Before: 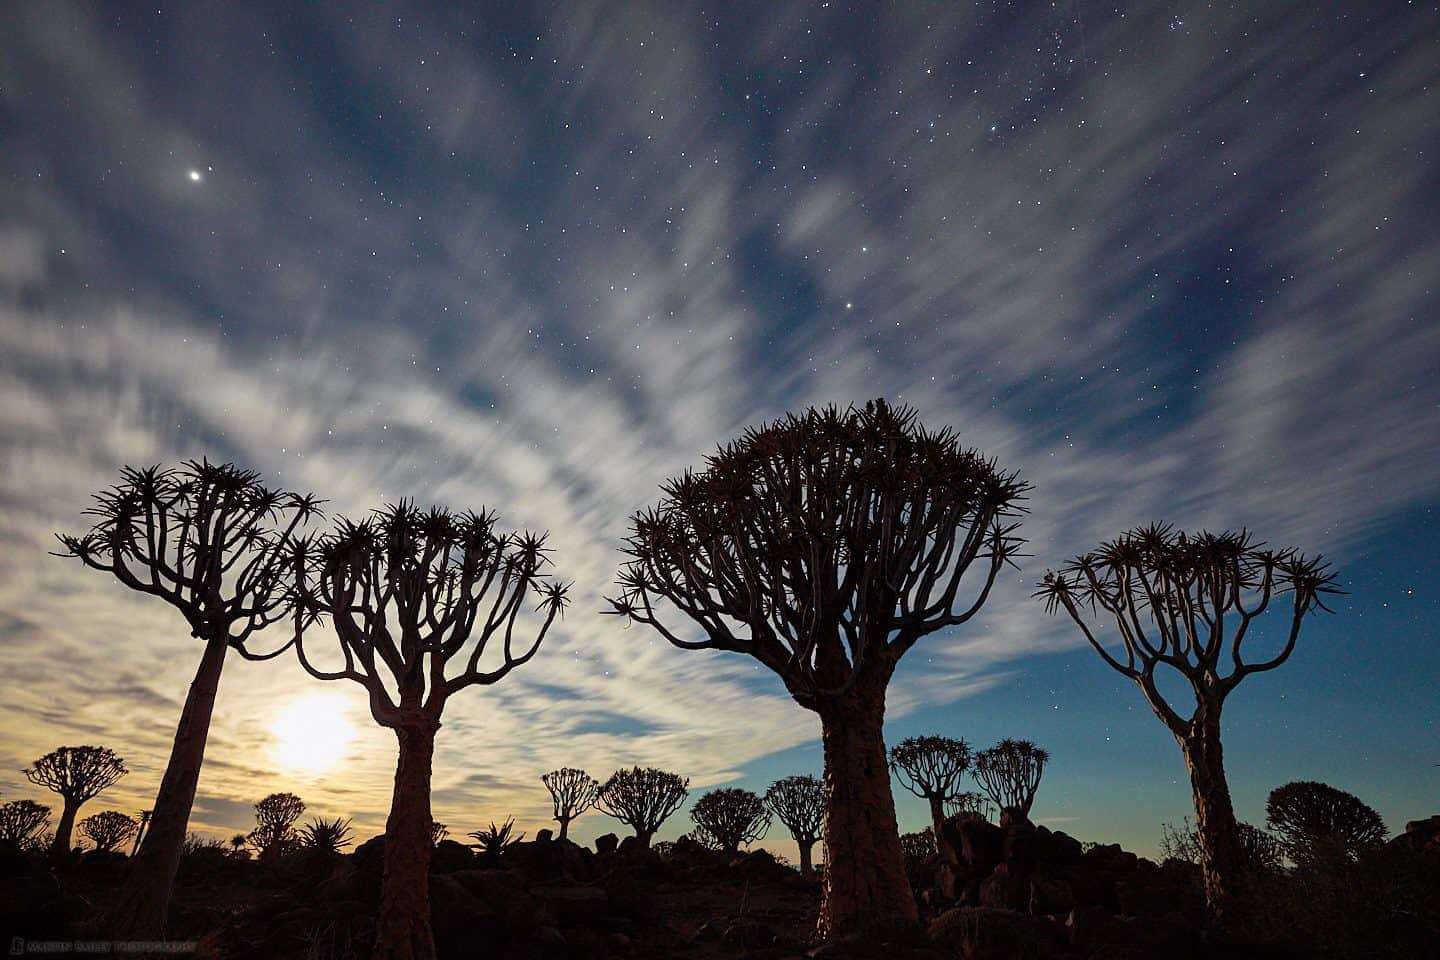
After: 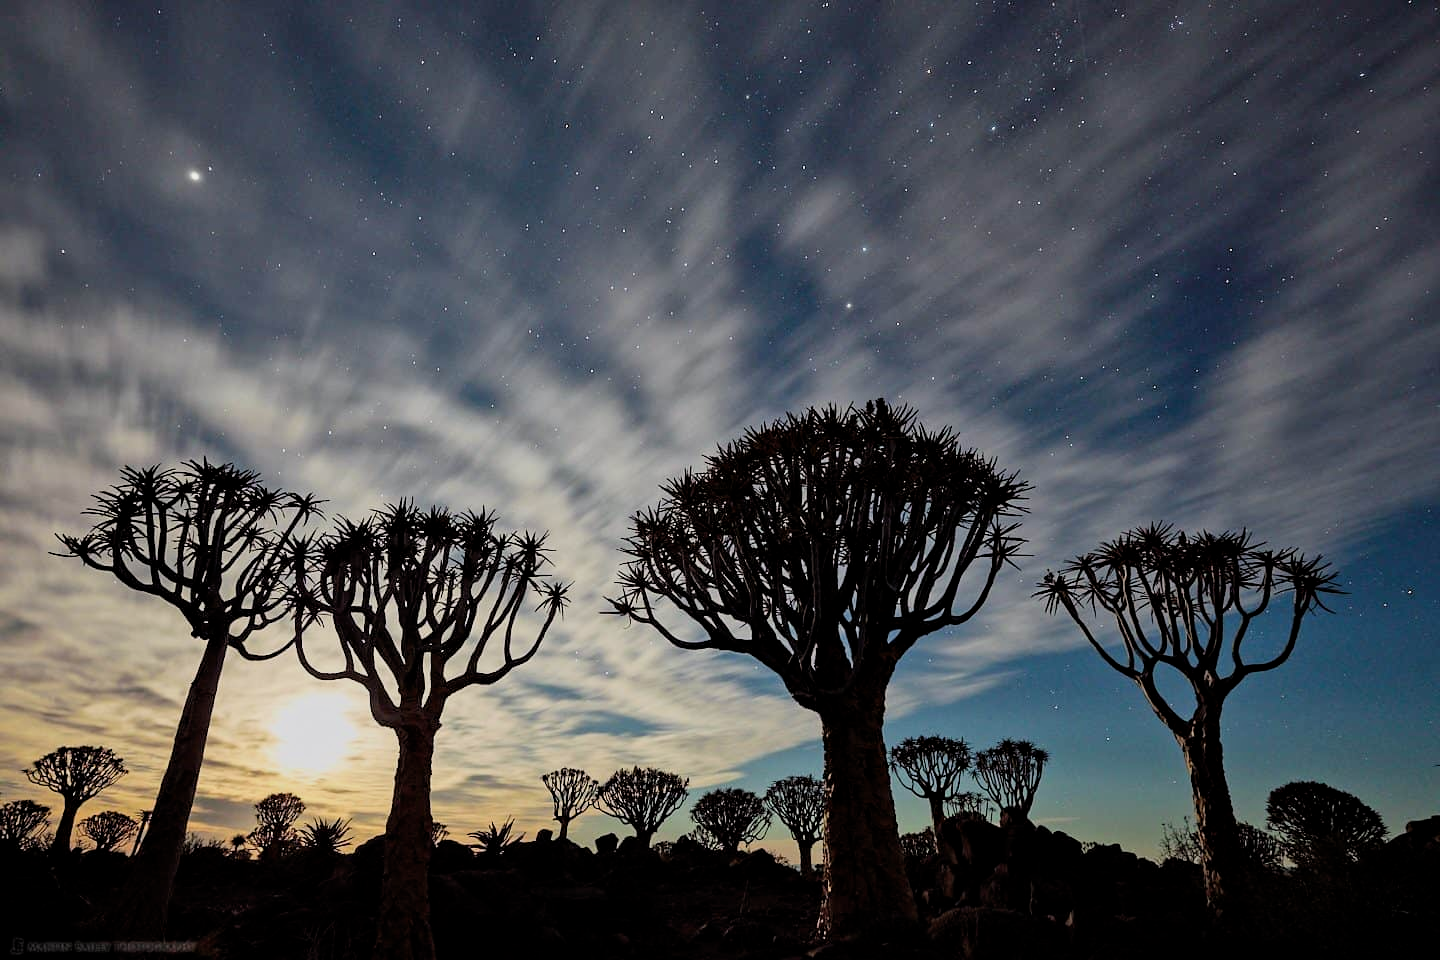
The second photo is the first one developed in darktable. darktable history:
contrast equalizer: y [[0.5, 0.5, 0.544, 0.569, 0.5, 0.5], [0.5 ×6], [0.5 ×6], [0 ×6], [0 ×6]]
filmic rgb: middle gray luminance 18.4%, black relative exposure -11.17 EV, white relative exposure 3.71 EV, threshold 5.96 EV, target black luminance 0%, hardness 5.84, latitude 57.12%, contrast 0.964, shadows ↔ highlights balance 49.82%, color science v6 (2022), enable highlight reconstruction true
